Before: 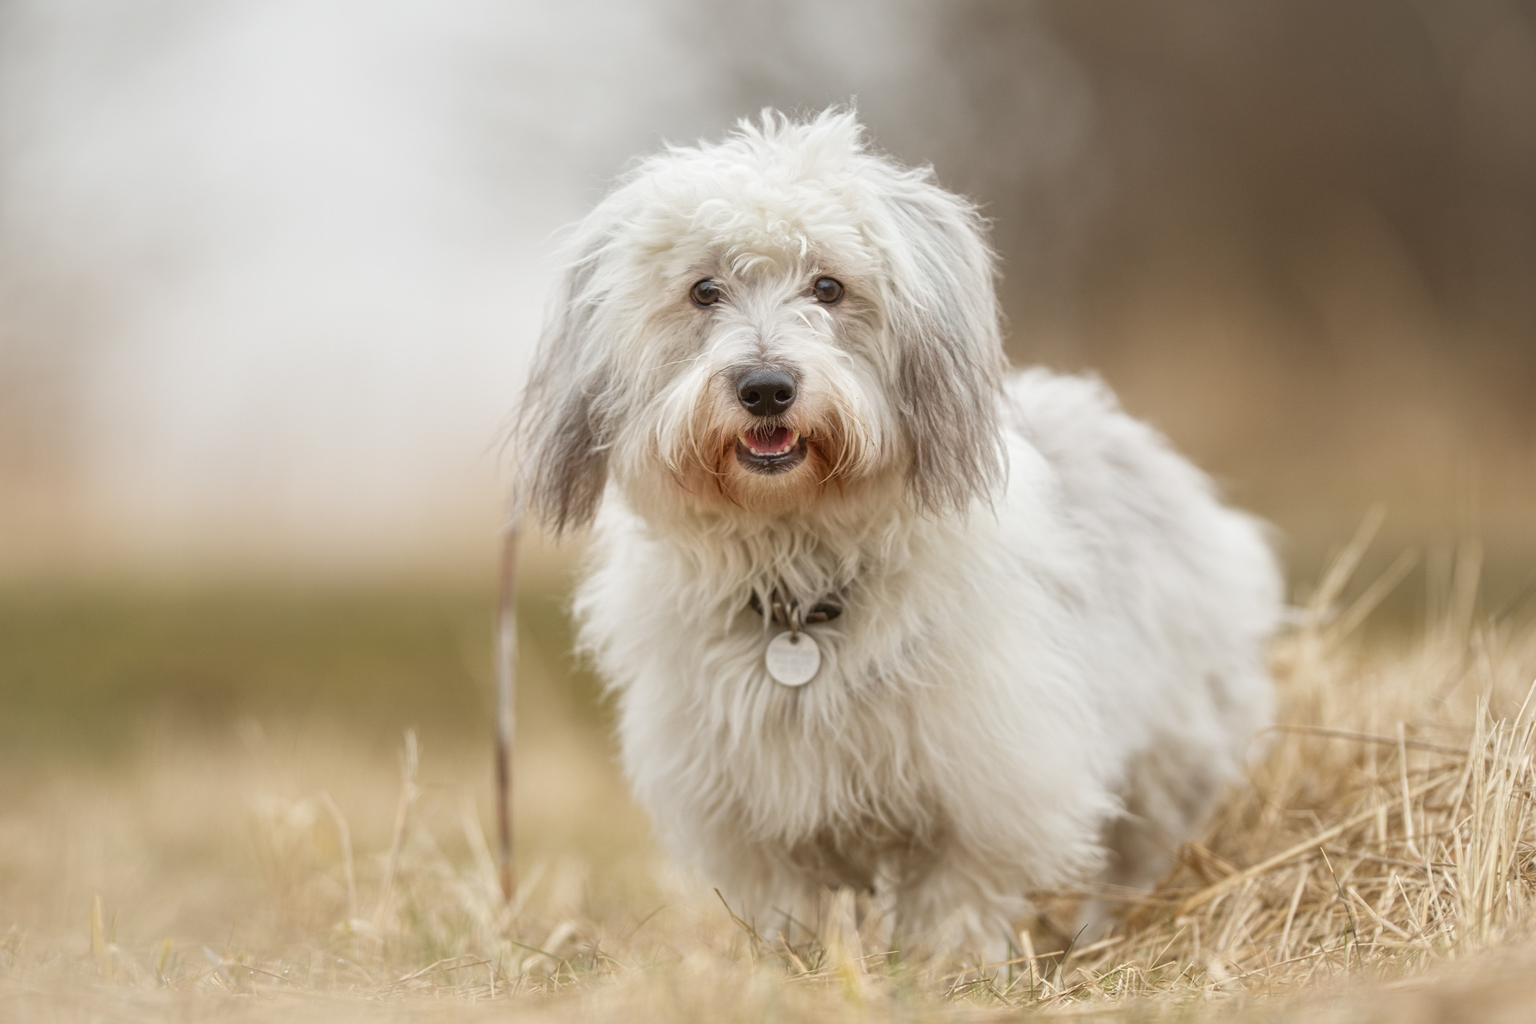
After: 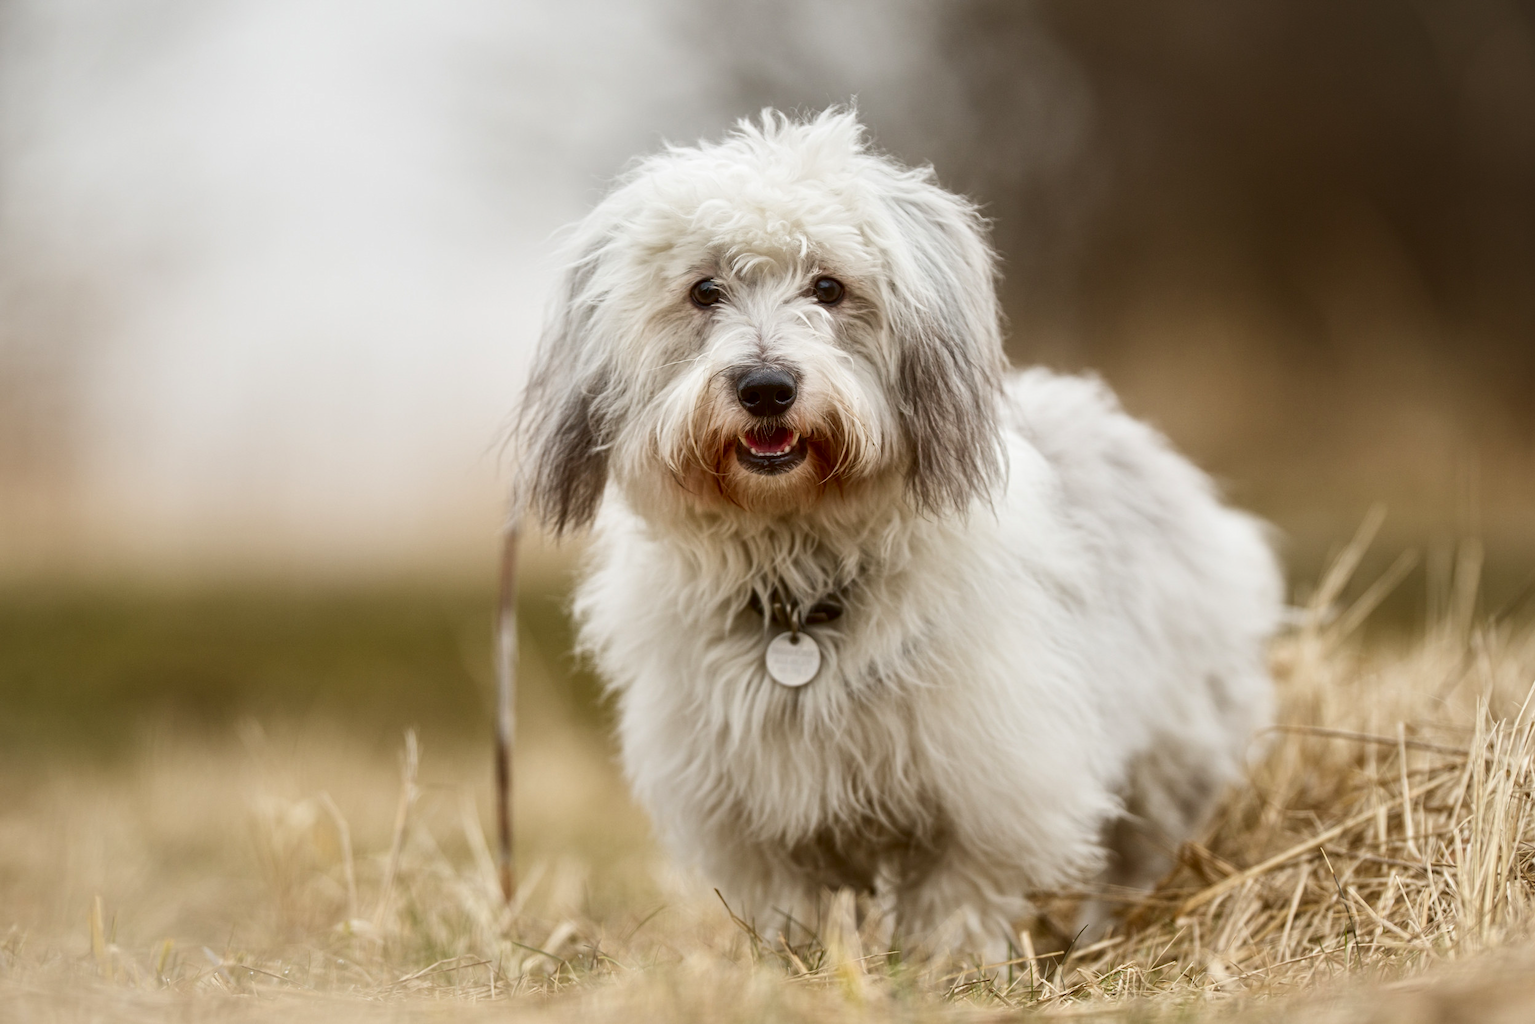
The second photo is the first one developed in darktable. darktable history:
contrast brightness saturation: contrast 0.186, brightness -0.225, saturation 0.115
